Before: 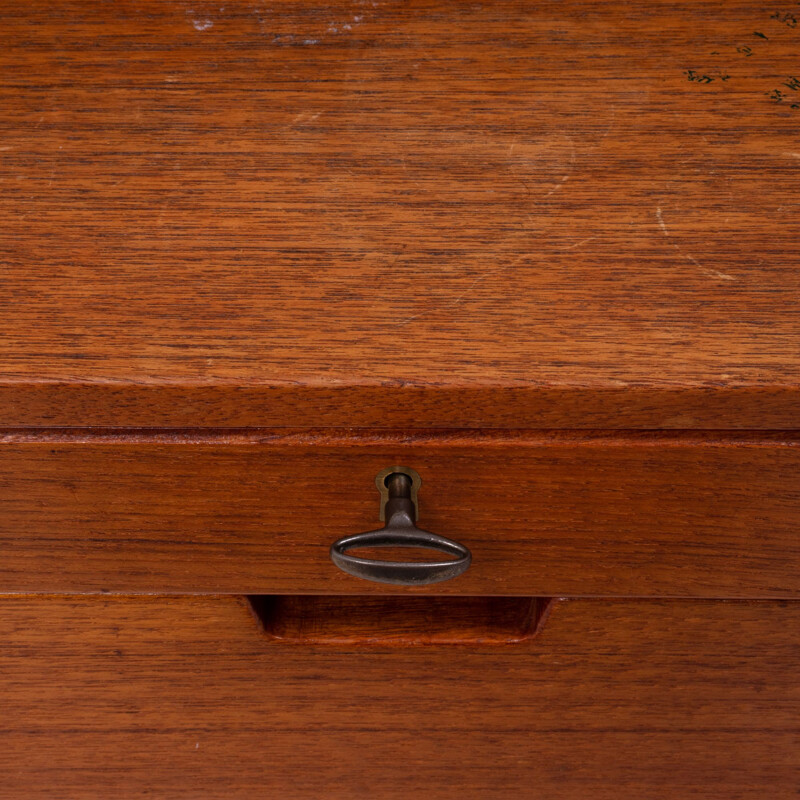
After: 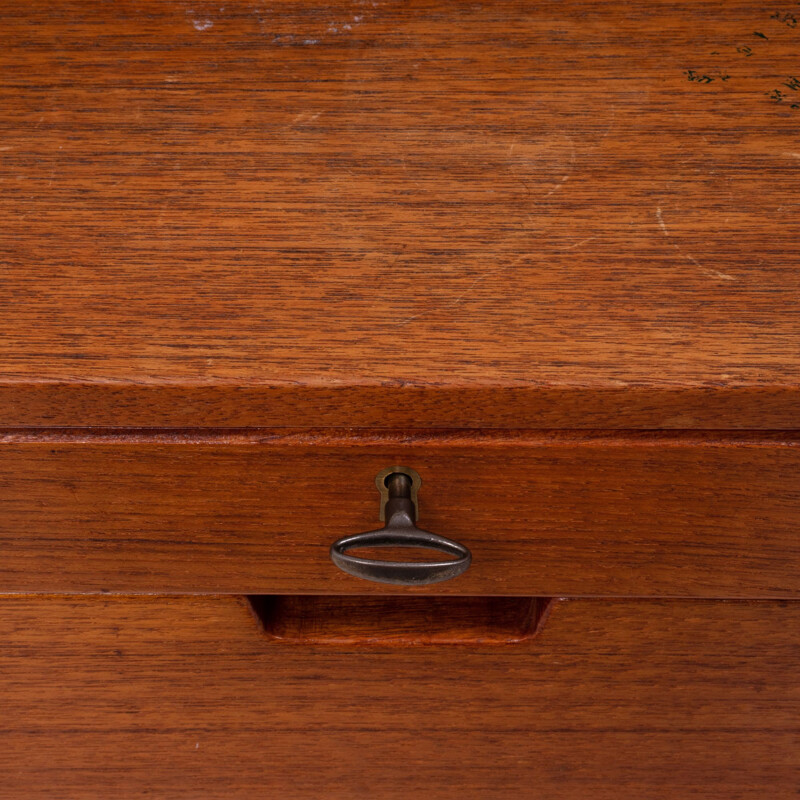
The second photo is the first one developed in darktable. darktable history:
shadows and highlights: shadows 22.12, highlights -48.68, soften with gaussian
